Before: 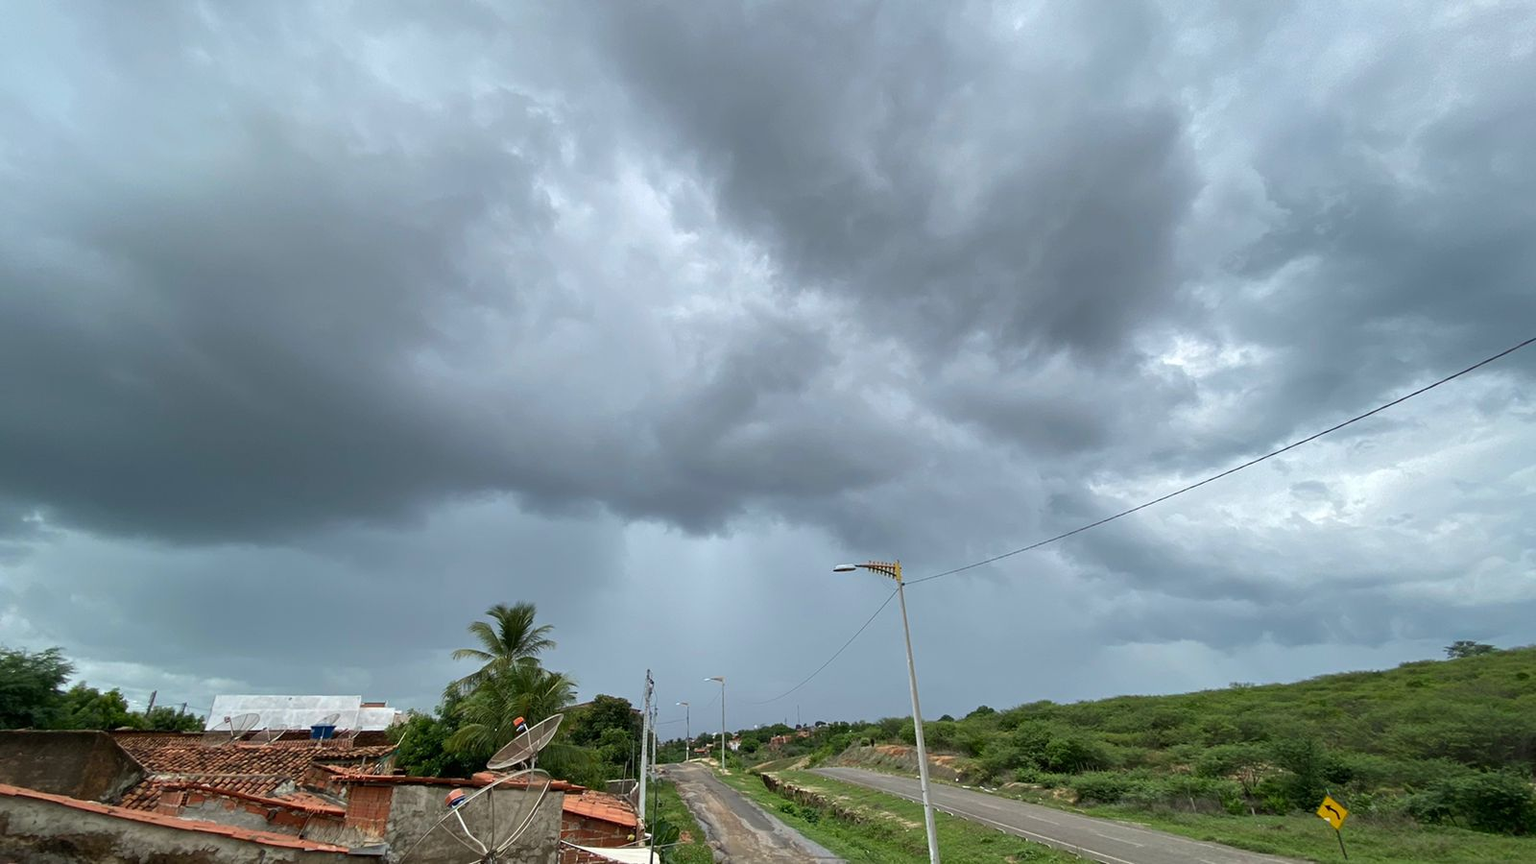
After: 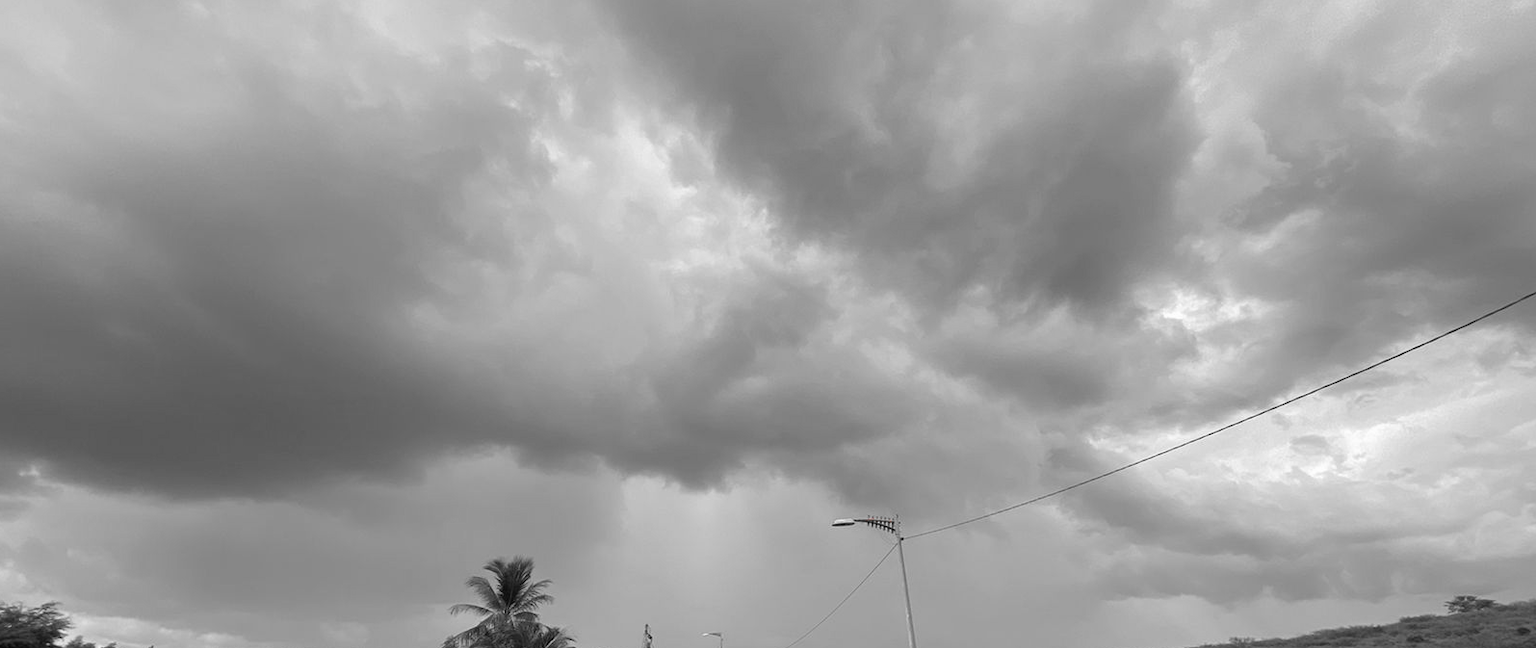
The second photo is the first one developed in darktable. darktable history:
crop: left 0.297%, top 5.479%, bottom 19.739%
color zones: curves: ch1 [(0, 0.831) (0.08, 0.771) (0.157, 0.268) (0.241, 0.207) (0.562, -0.005) (0.714, -0.013) (0.876, 0.01) (1, 0.831)], mix 101.68%
